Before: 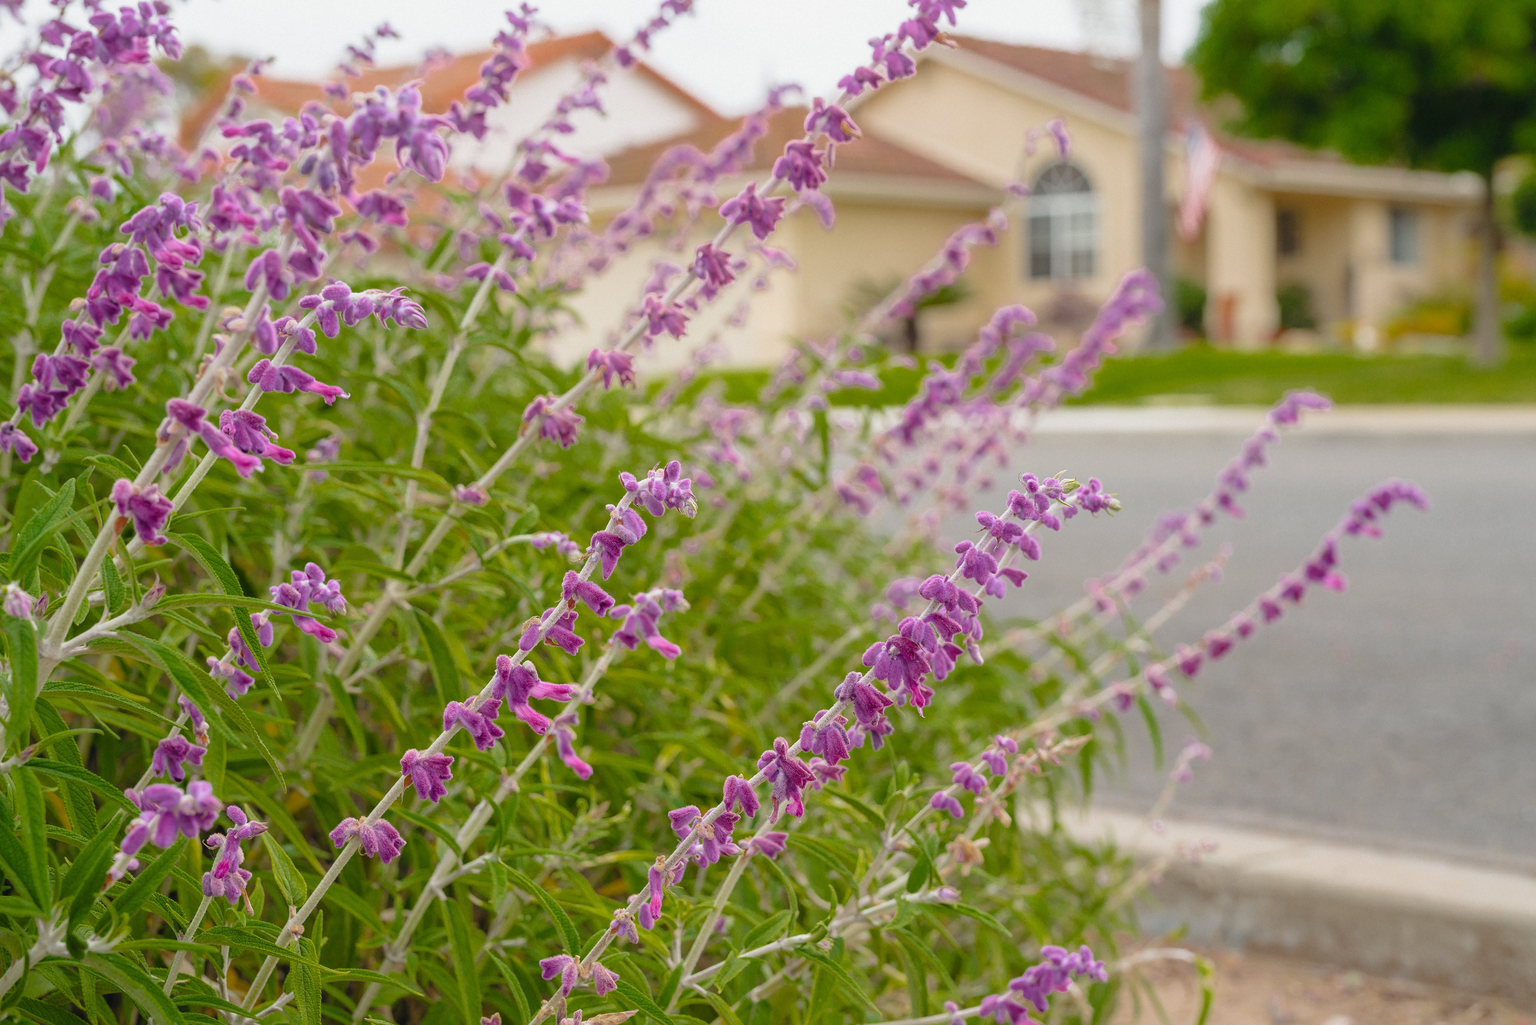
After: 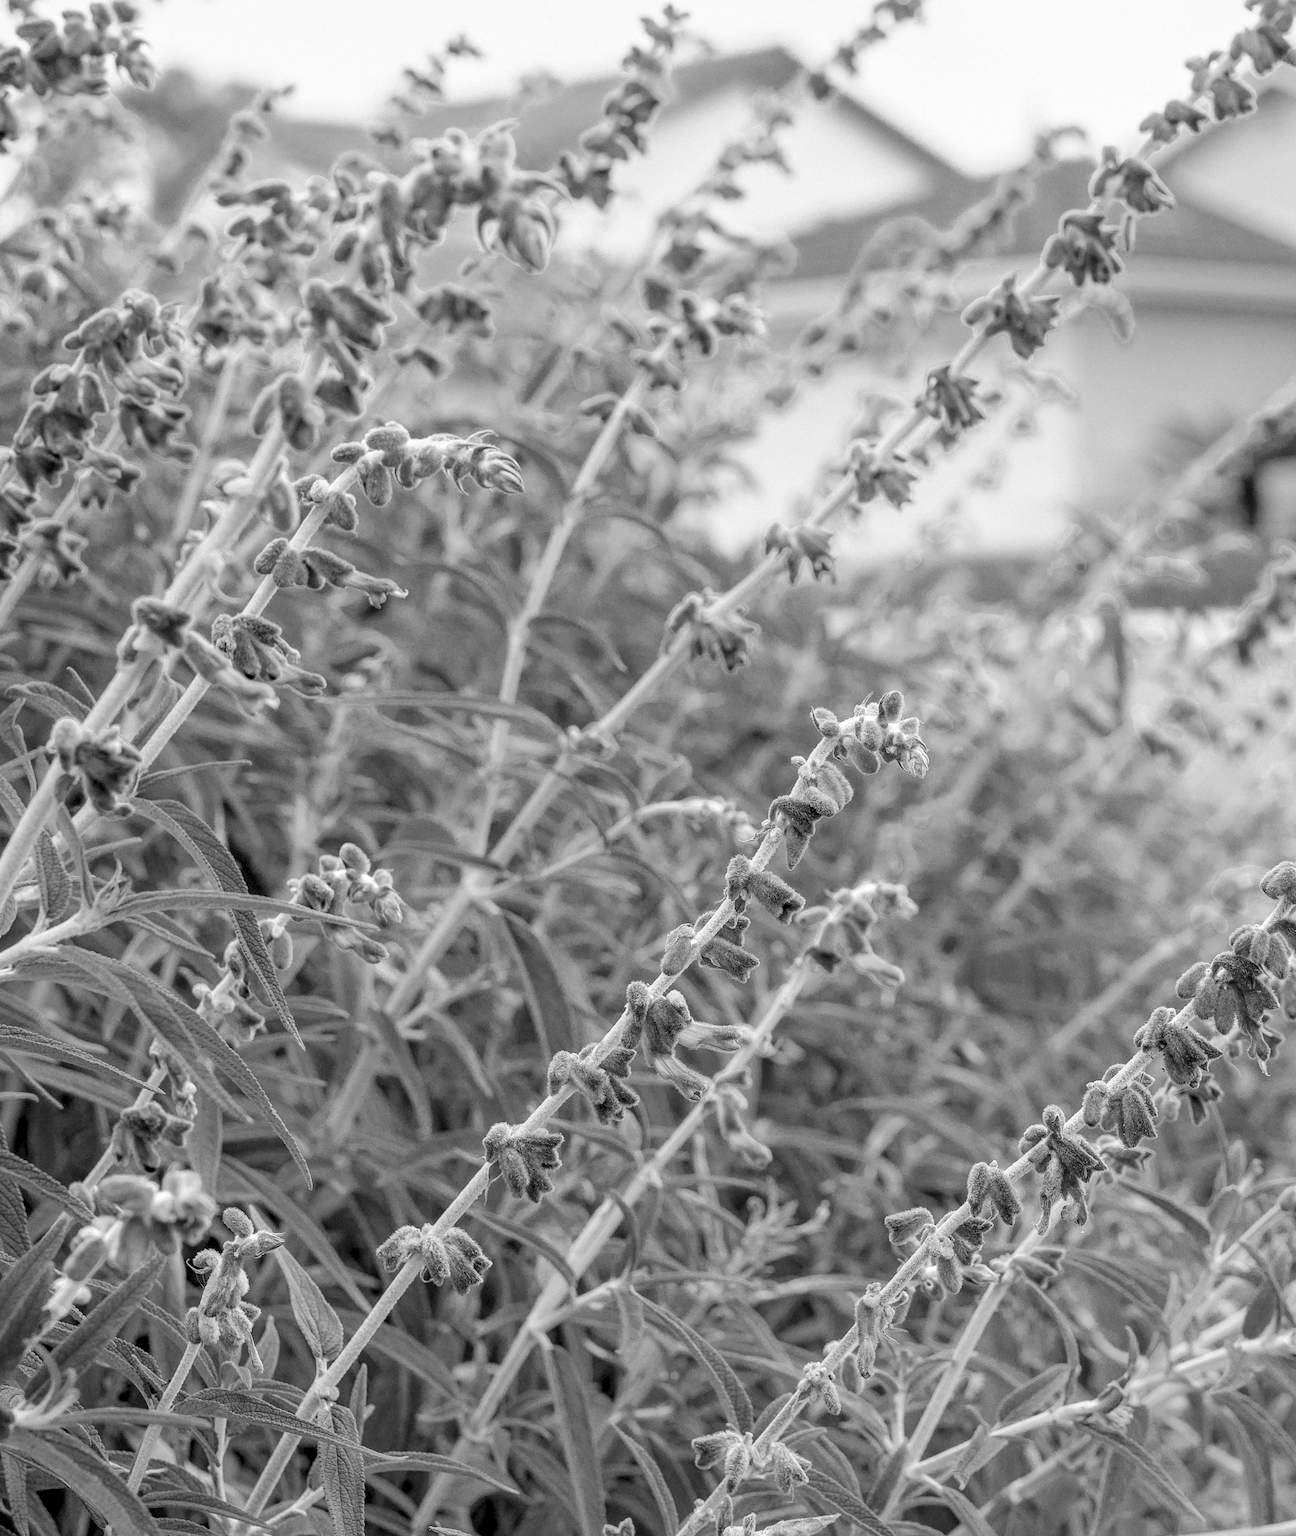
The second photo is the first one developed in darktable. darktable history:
local contrast: detail 150%
tone curve: curves: ch0 [(0, 0) (0.051, 0.027) (0.096, 0.071) (0.219, 0.248) (0.428, 0.52) (0.596, 0.713) (0.727, 0.823) (0.859, 0.924) (1, 1)]; ch1 [(0, 0) (0.1, 0.038) (0.318, 0.221) (0.413, 0.325) (0.443, 0.412) (0.483, 0.474) (0.503, 0.501) (0.516, 0.515) (0.548, 0.575) (0.561, 0.596) (0.594, 0.647) (0.666, 0.701) (1, 1)]; ch2 [(0, 0) (0.453, 0.435) (0.479, 0.476) (0.504, 0.5) (0.52, 0.526) (0.557, 0.585) (0.583, 0.608) (0.824, 0.815) (1, 1)], color space Lab, independent channels, preserve colors none
monochrome: a 14.95, b -89.96
crop: left 5.114%, right 38.589%
